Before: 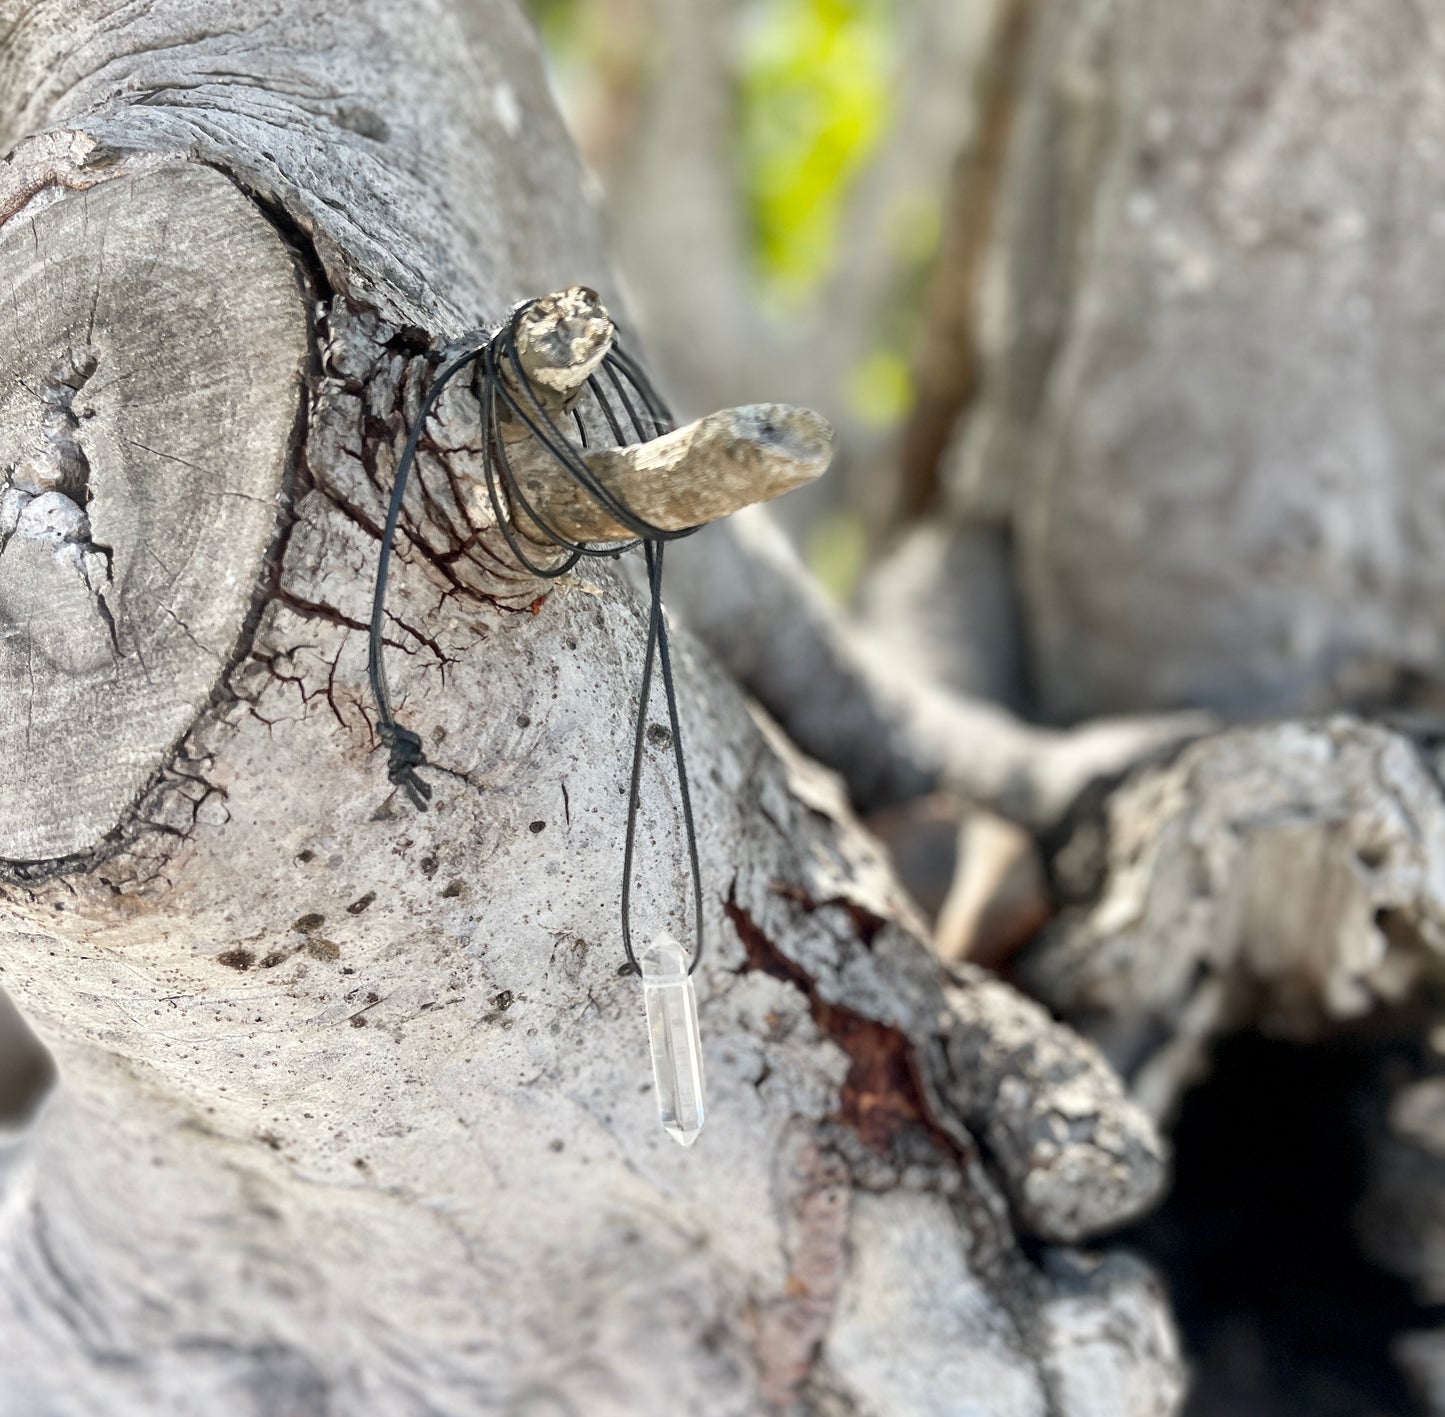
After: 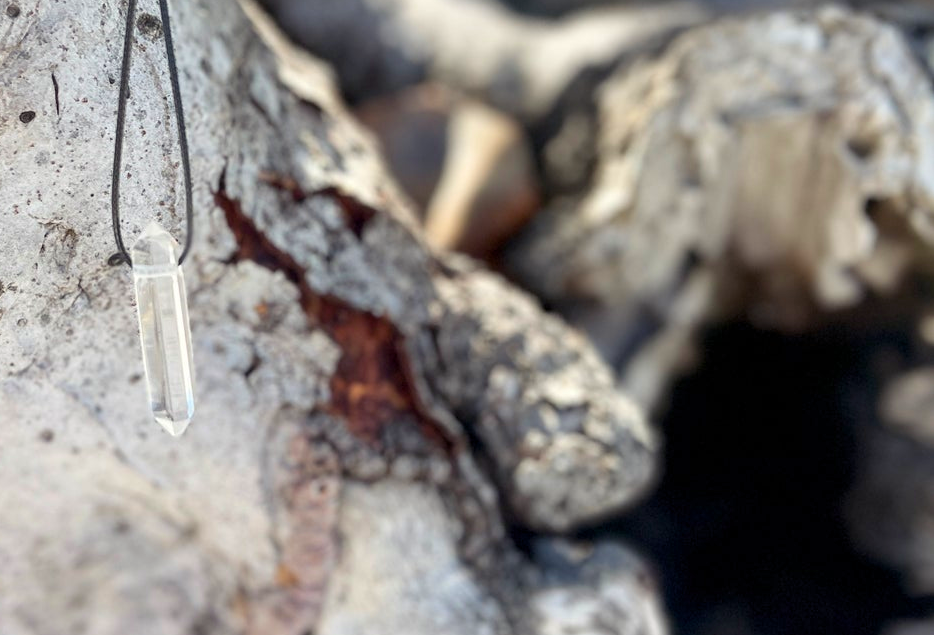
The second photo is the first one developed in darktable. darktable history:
color balance rgb: shadows lift › chroma 3.296%, shadows lift › hue 281.2°, power › luminance 1.695%, perceptual saturation grading › global saturation 25.709%, global vibrance 20%
crop and rotate: left 35.348%, top 50.133%, bottom 4.987%
